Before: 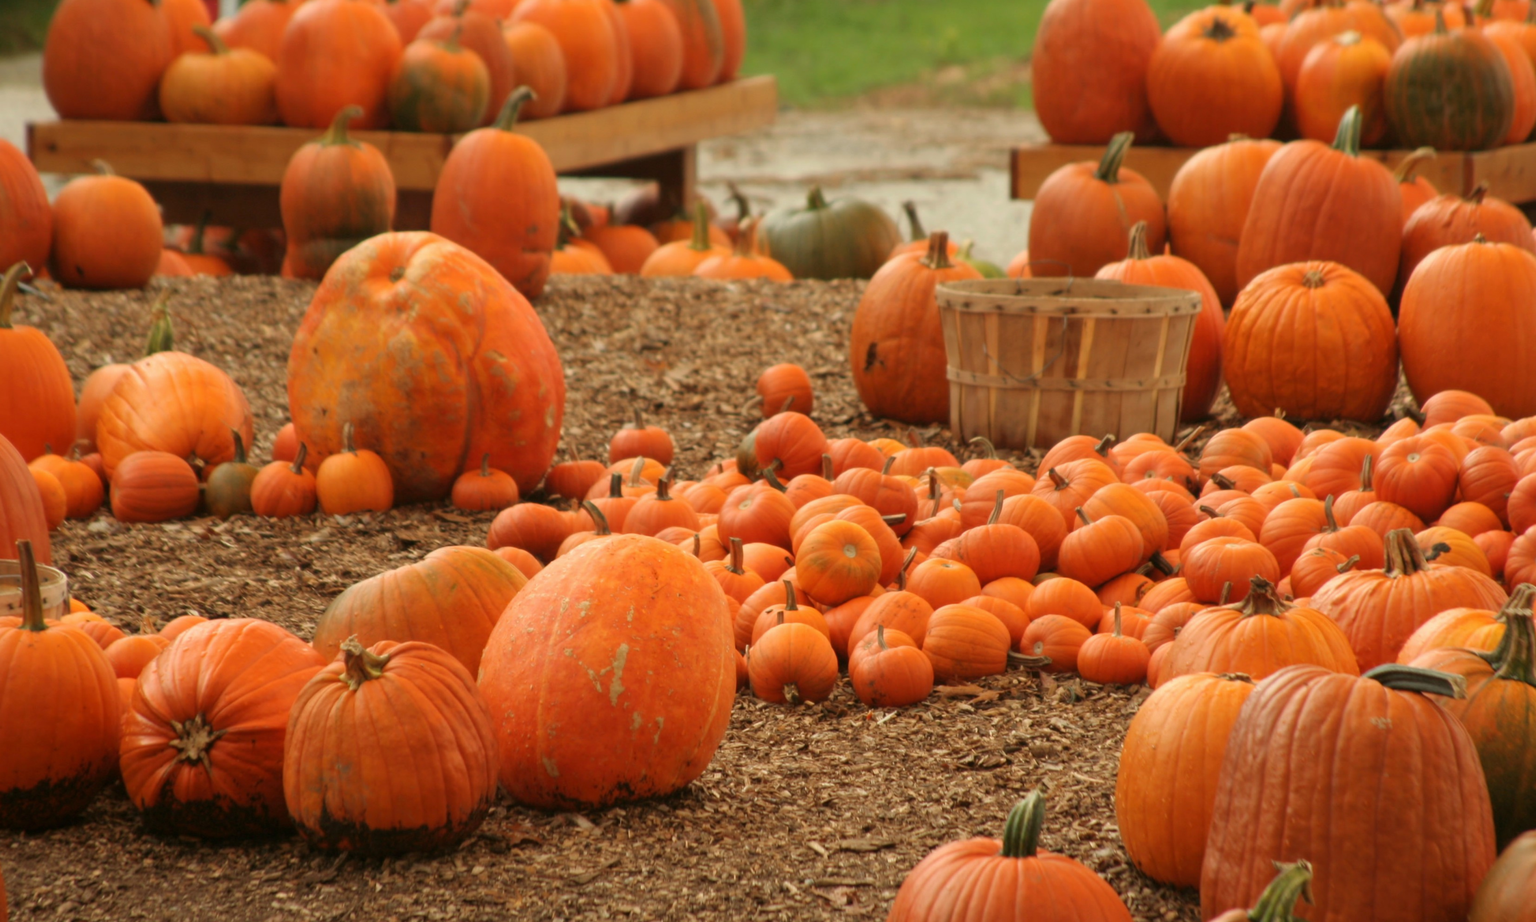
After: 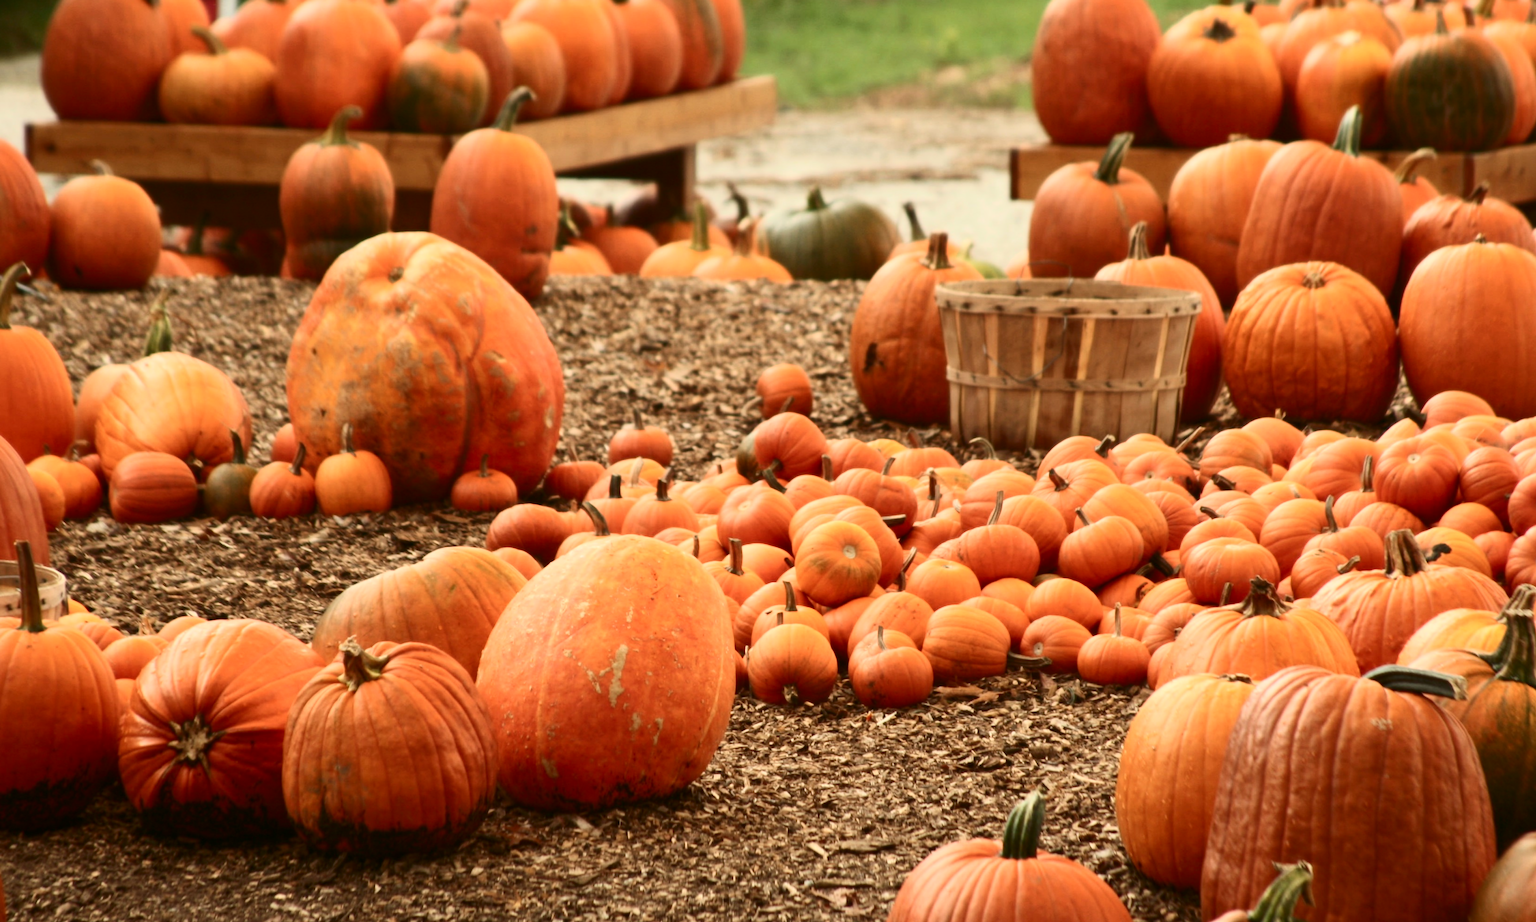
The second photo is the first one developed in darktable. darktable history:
crop: left 0.139%
contrast brightness saturation: contrast 0.385, brightness 0.099
